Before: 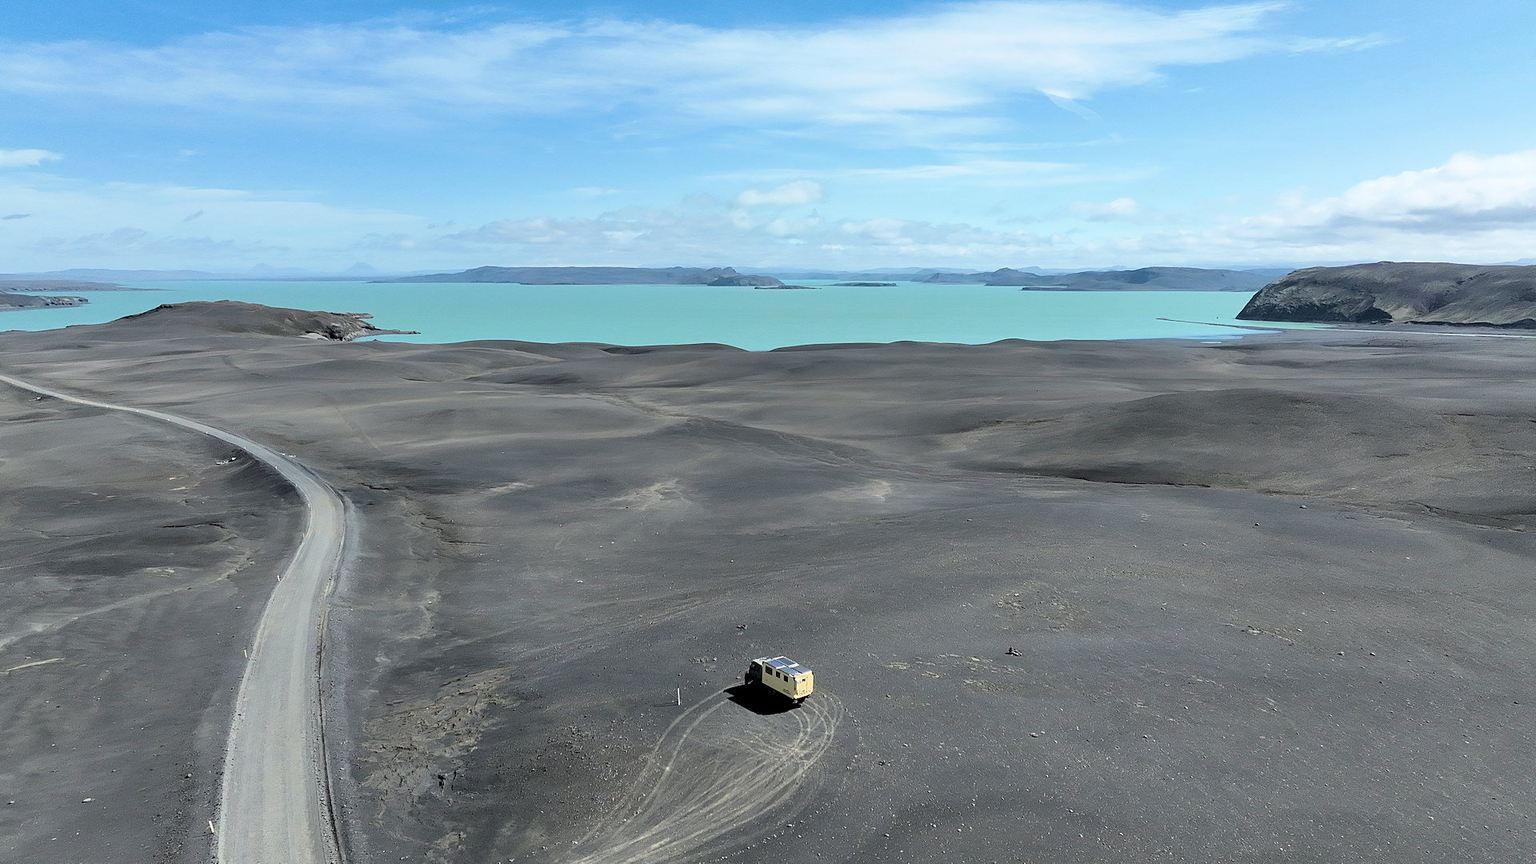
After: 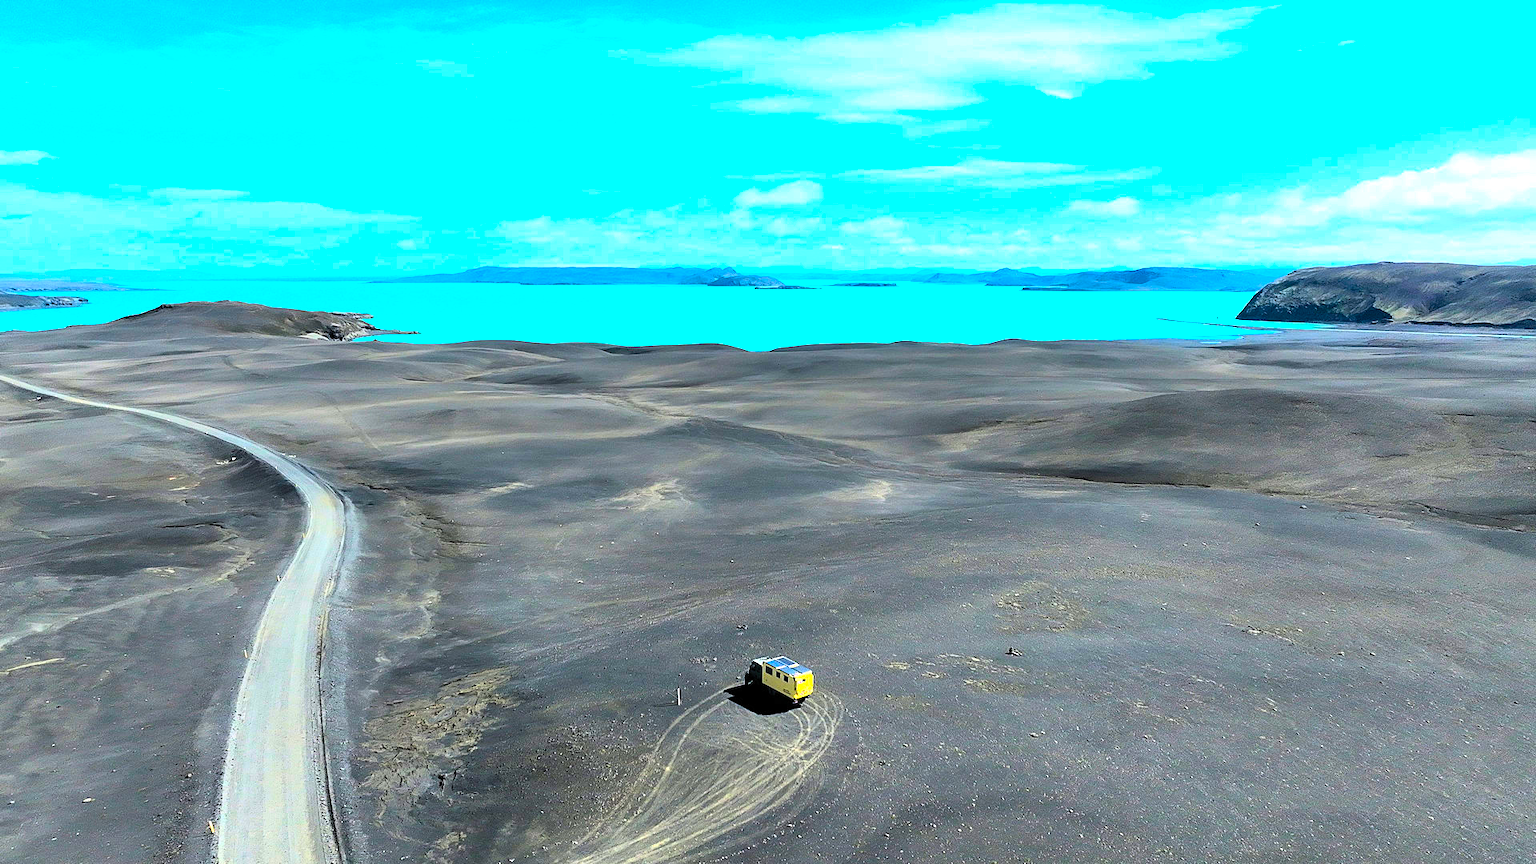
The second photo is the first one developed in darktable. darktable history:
contrast brightness saturation: contrast 0.205, brightness 0.194, saturation 0.816
color balance rgb: perceptual saturation grading › global saturation 29.555%, perceptual brilliance grading › global brilliance 14.205%, perceptual brilliance grading › shadows -35.248%, global vibrance 25.822%, contrast 7.051%
